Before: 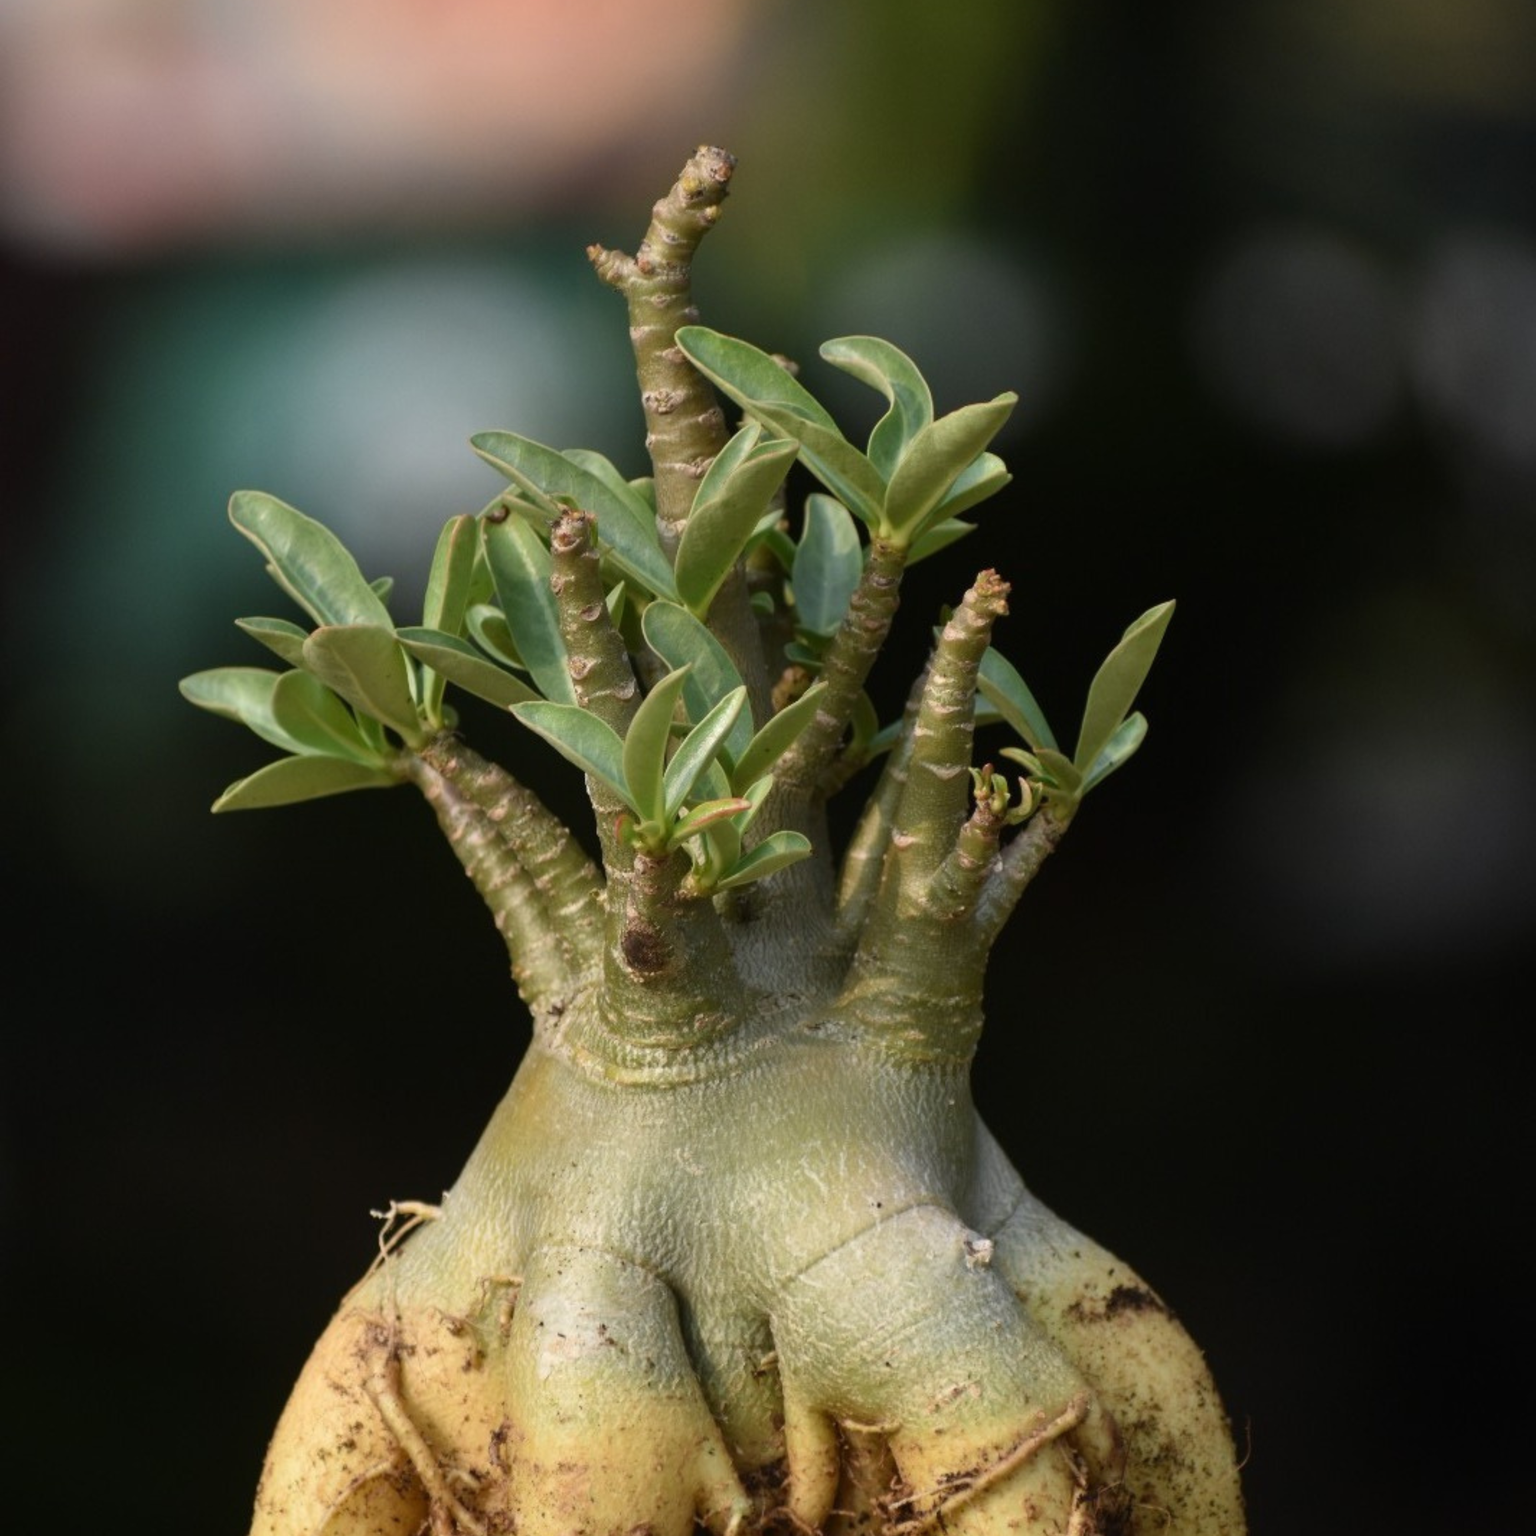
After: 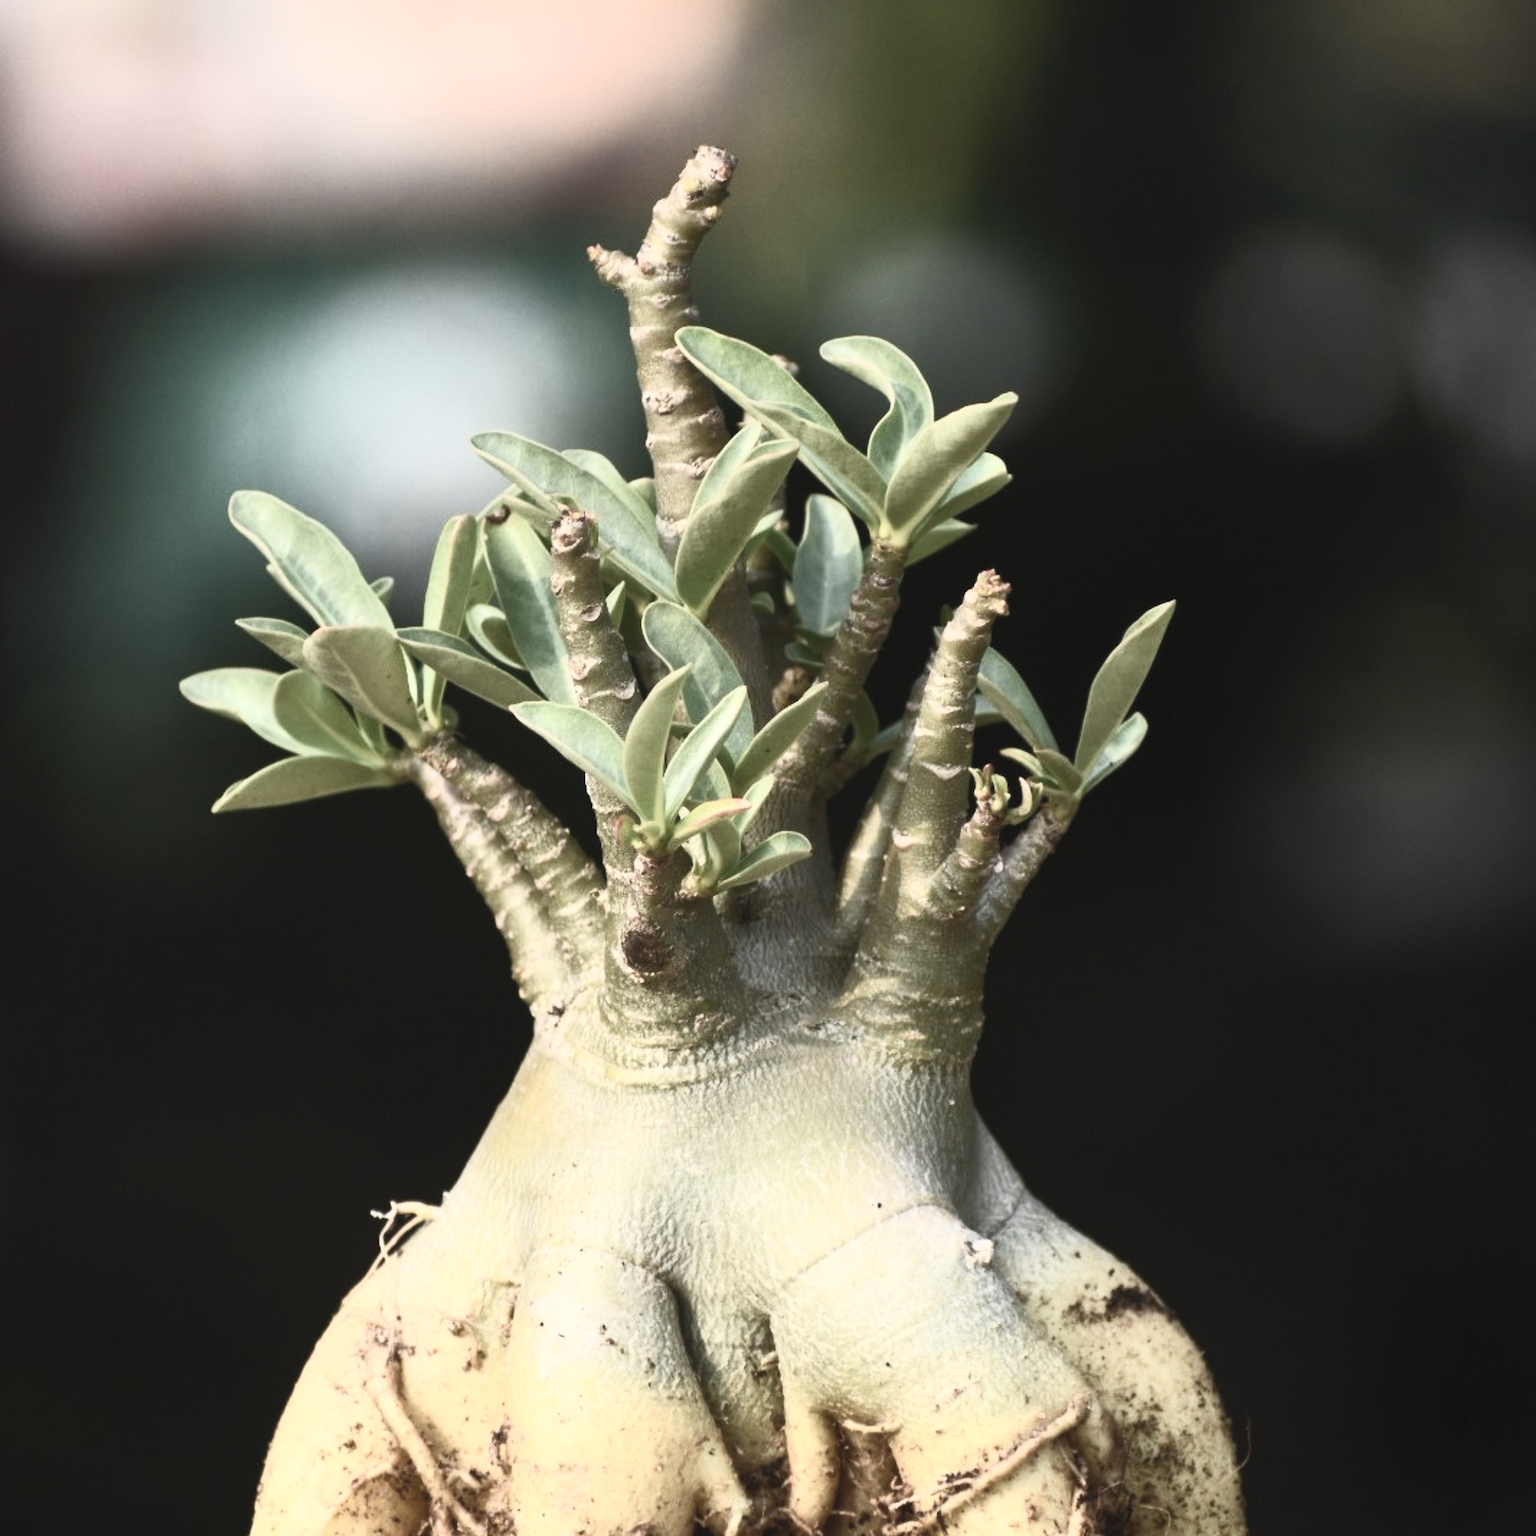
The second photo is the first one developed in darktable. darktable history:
contrast brightness saturation: contrast 0.574, brightness 0.579, saturation -0.346
